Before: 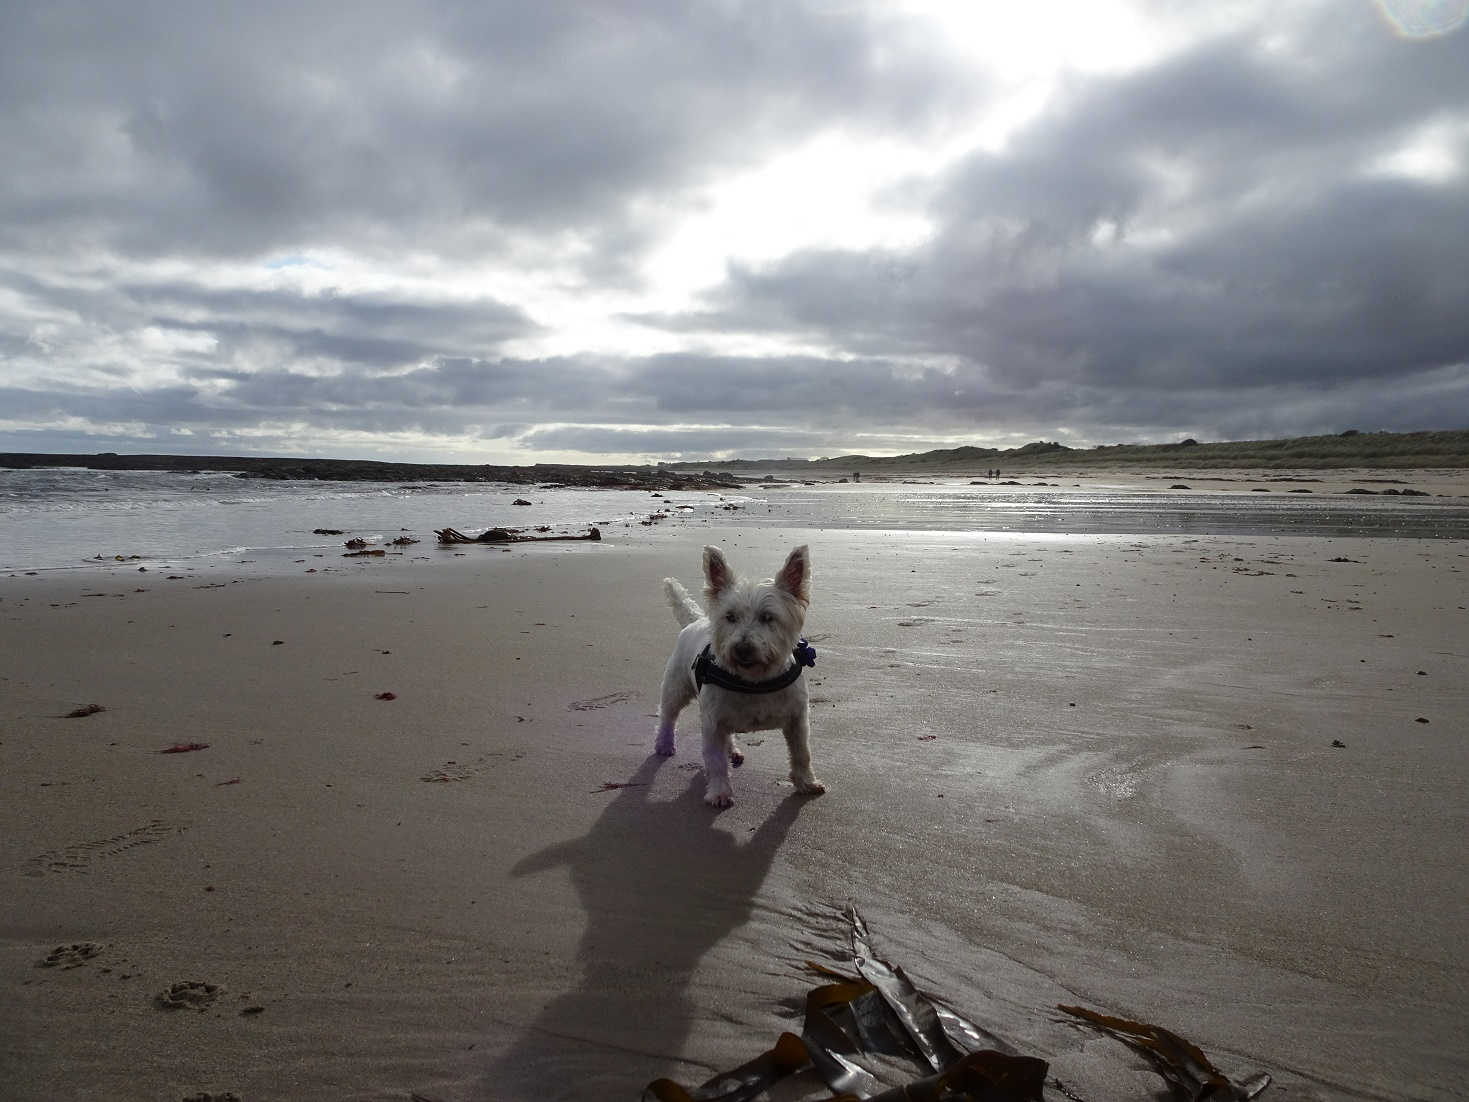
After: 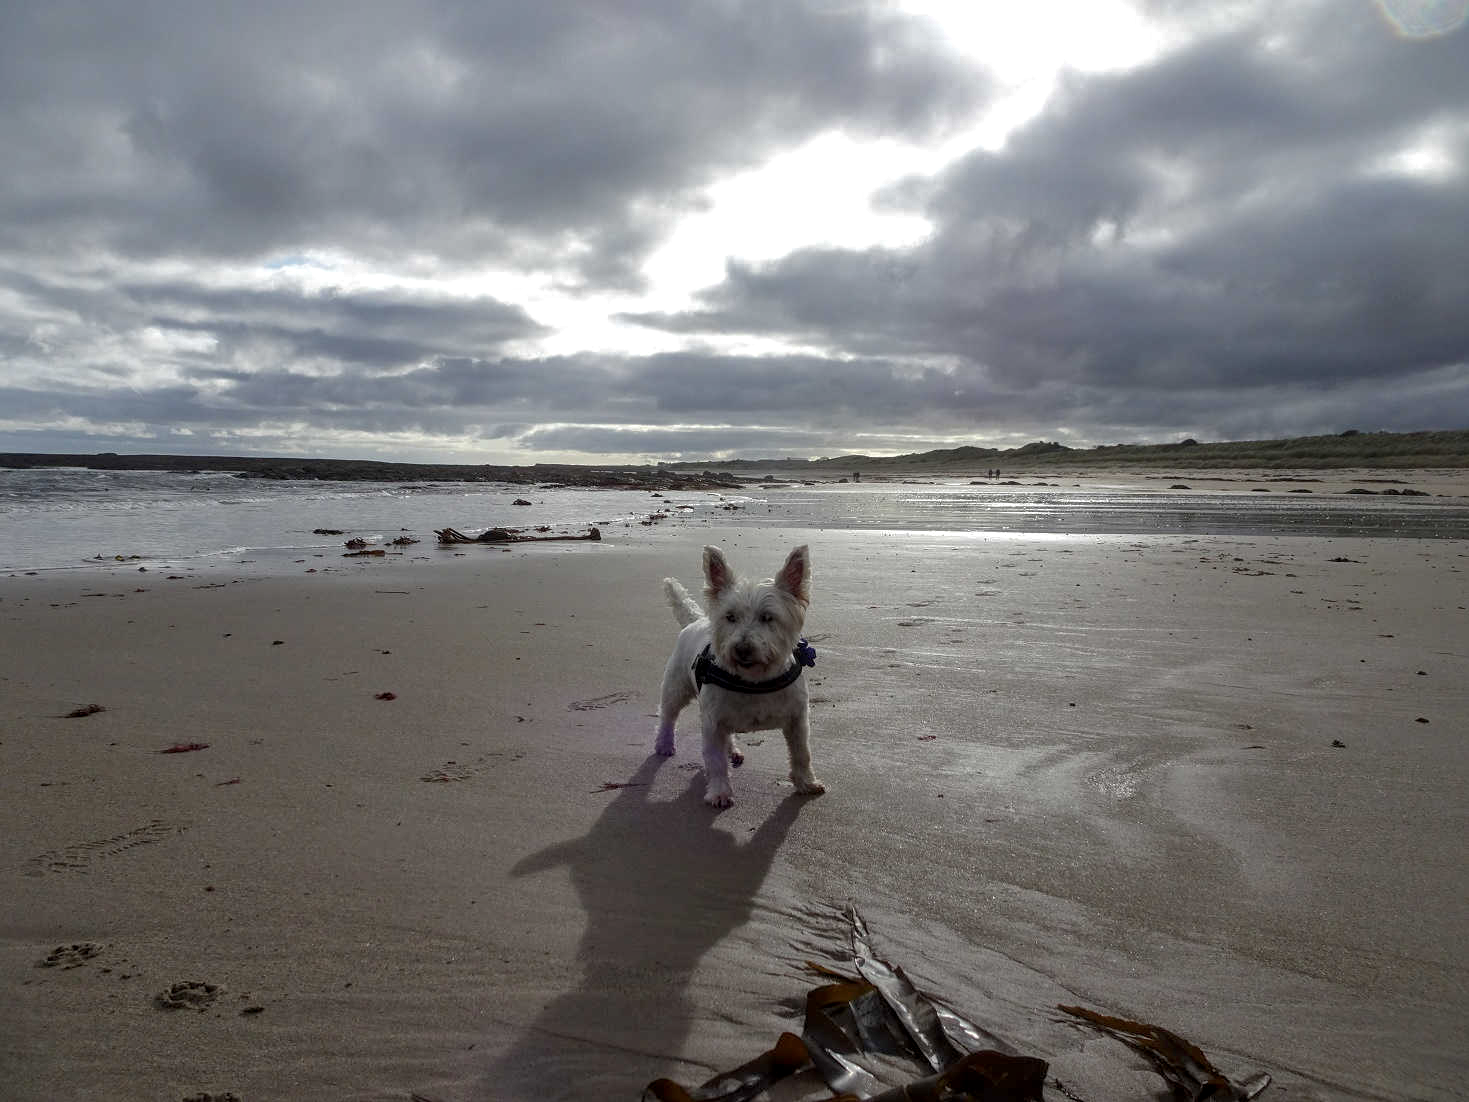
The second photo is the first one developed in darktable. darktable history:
local contrast: on, module defaults
shadows and highlights: on, module defaults
base curve: curves: ch0 [(0, 0) (0.74, 0.67) (1, 1)]
